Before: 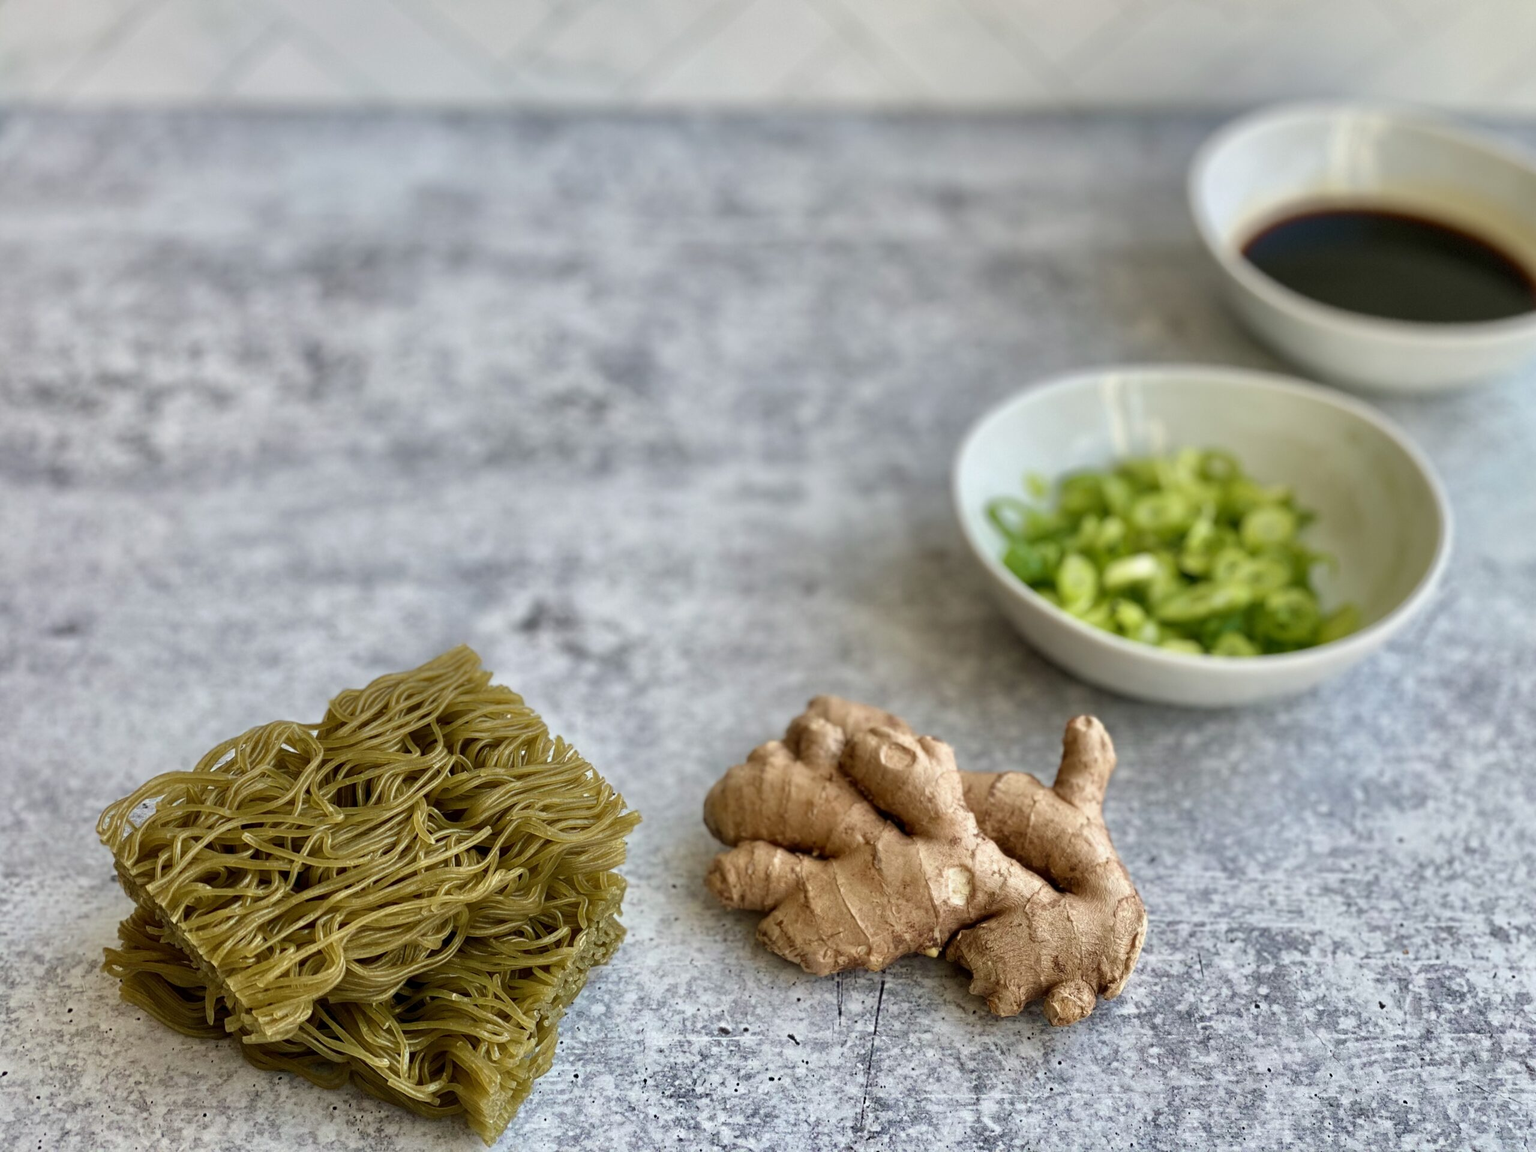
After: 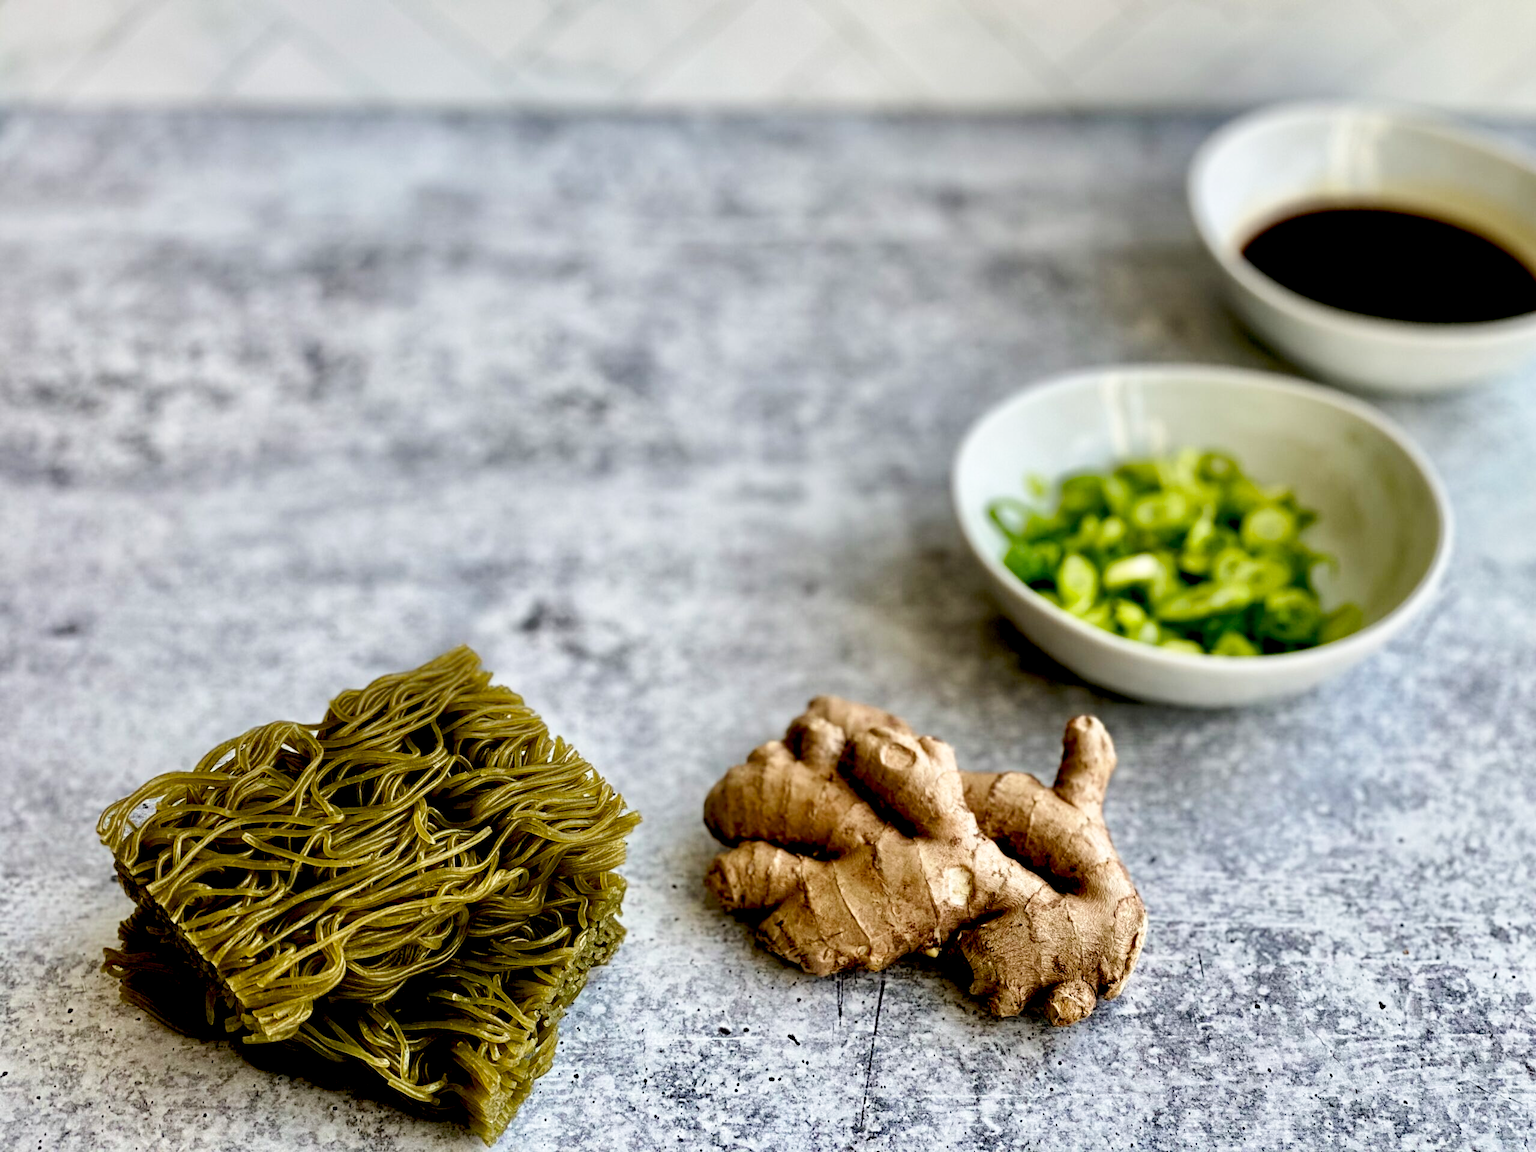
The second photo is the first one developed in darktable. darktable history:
exposure: black level correction 0.046, exposure -0.228 EV, compensate highlight preservation false
tone curve: curves: ch0 [(0, 0) (0.003, 0.019) (0.011, 0.022) (0.025, 0.03) (0.044, 0.049) (0.069, 0.08) (0.1, 0.111) (0.136, 0.144) (0.177, 0.189) (0.224, 0.23) (0.277, 0.285) (0.335, 0.356) (0.399, 0.428) (0.468, 0.511) (0.543, 0.597) (0.623, 0.682) (0.709, 0.773) (0.801, 0.865) (0.898, 0.945) (1, 1)], preserve colors none
tone equalizer: -8 EV -0.417 EV, -7 EV -0.389 EV, -6 EV -0.333 EV, -5 EV -0.222 EV, -3 EV 0.222 EV, -2 EV 0.333 EV, -1 EV 0.389 EV, +0 EV 0.417 EV, edges refinement/feathering 500, mask exposure compensation -1.57 EV, preserve details no
